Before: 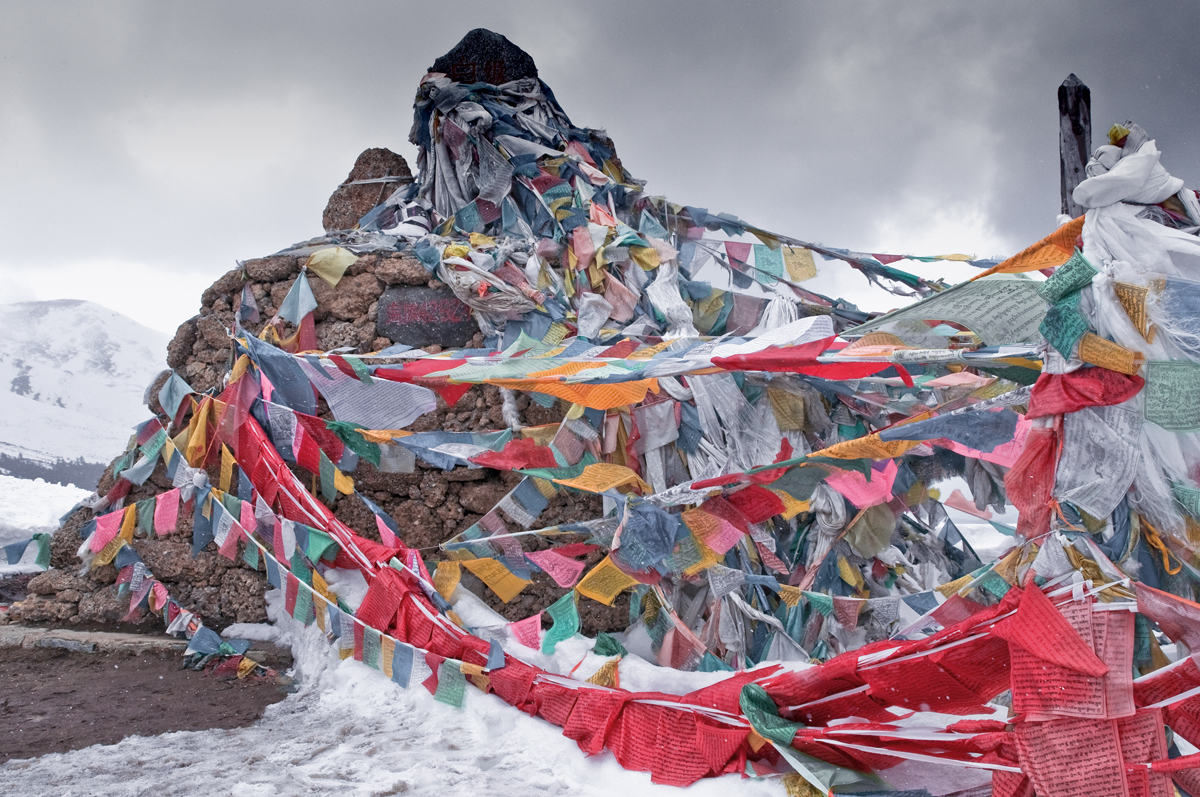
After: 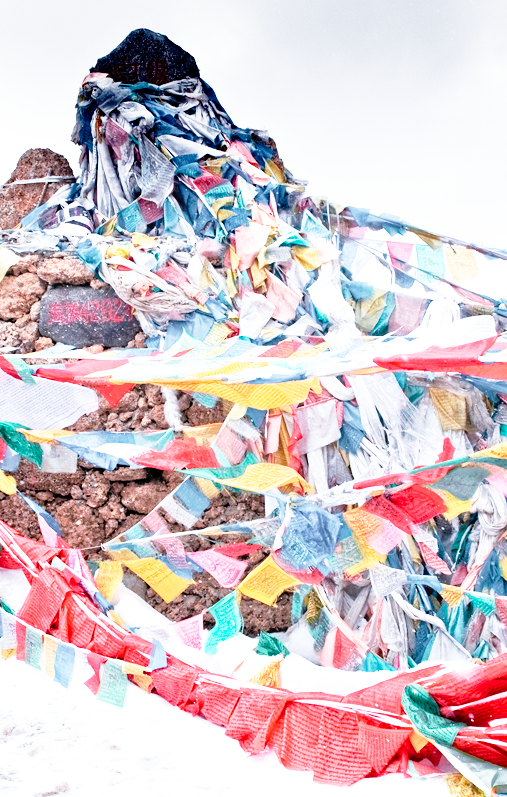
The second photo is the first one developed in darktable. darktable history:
crop: left 28.174%, right 29.495%
exposure: exposure 0.604 EV, compensate highlight preservation false
base curve: curves: ch0 [(0, 0) (0.012, 0.01) (0.073, 0.168) (0.31, 0.711) (0.645, 0.957) (1, 1)], exposure shift 0.585, preserve colors none
tone equalizer: on, module defaults
